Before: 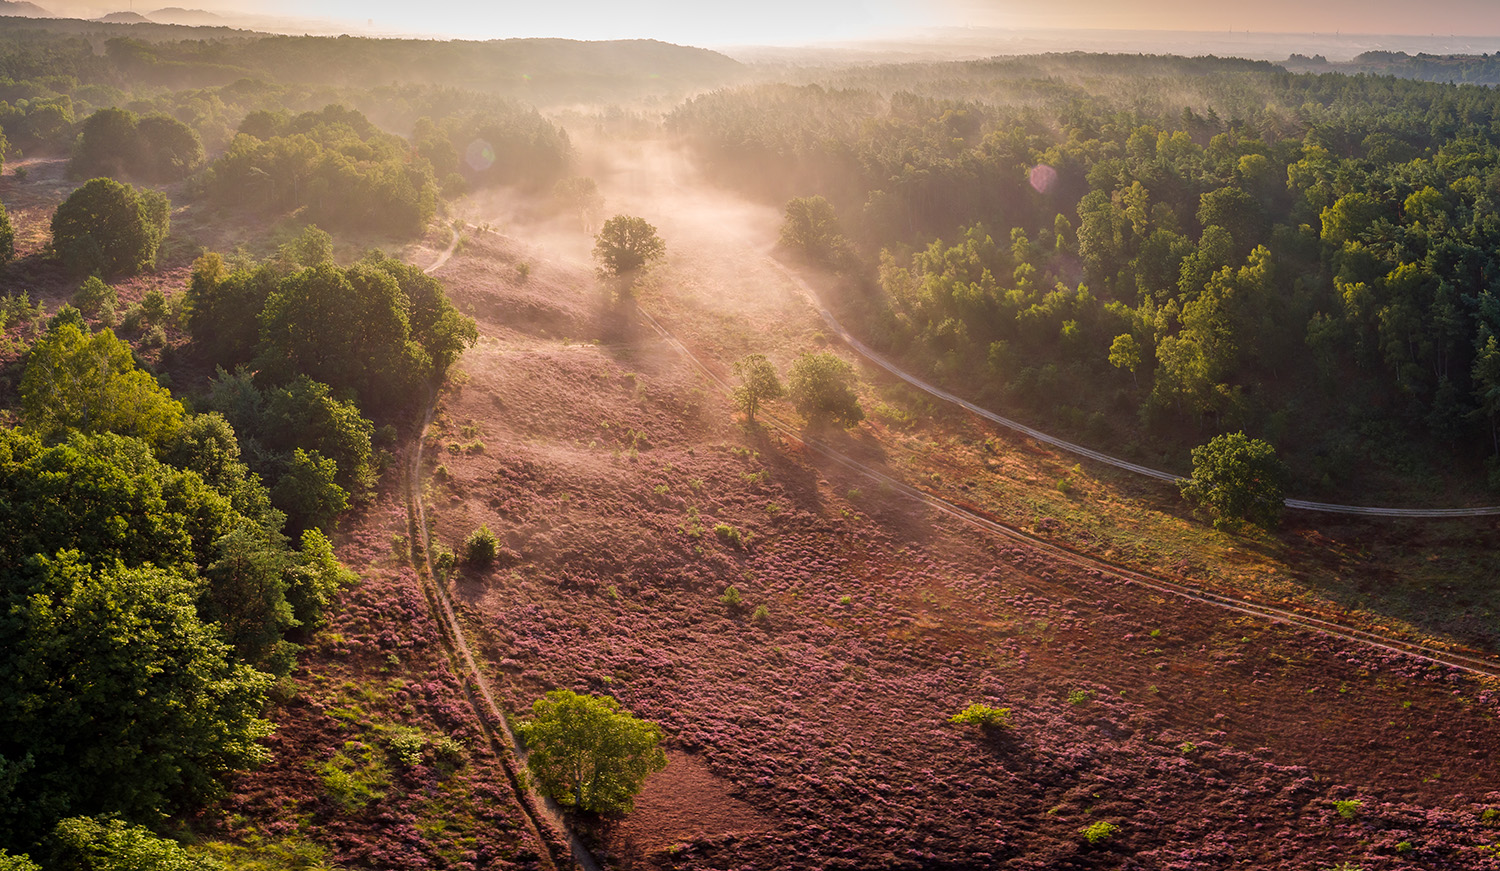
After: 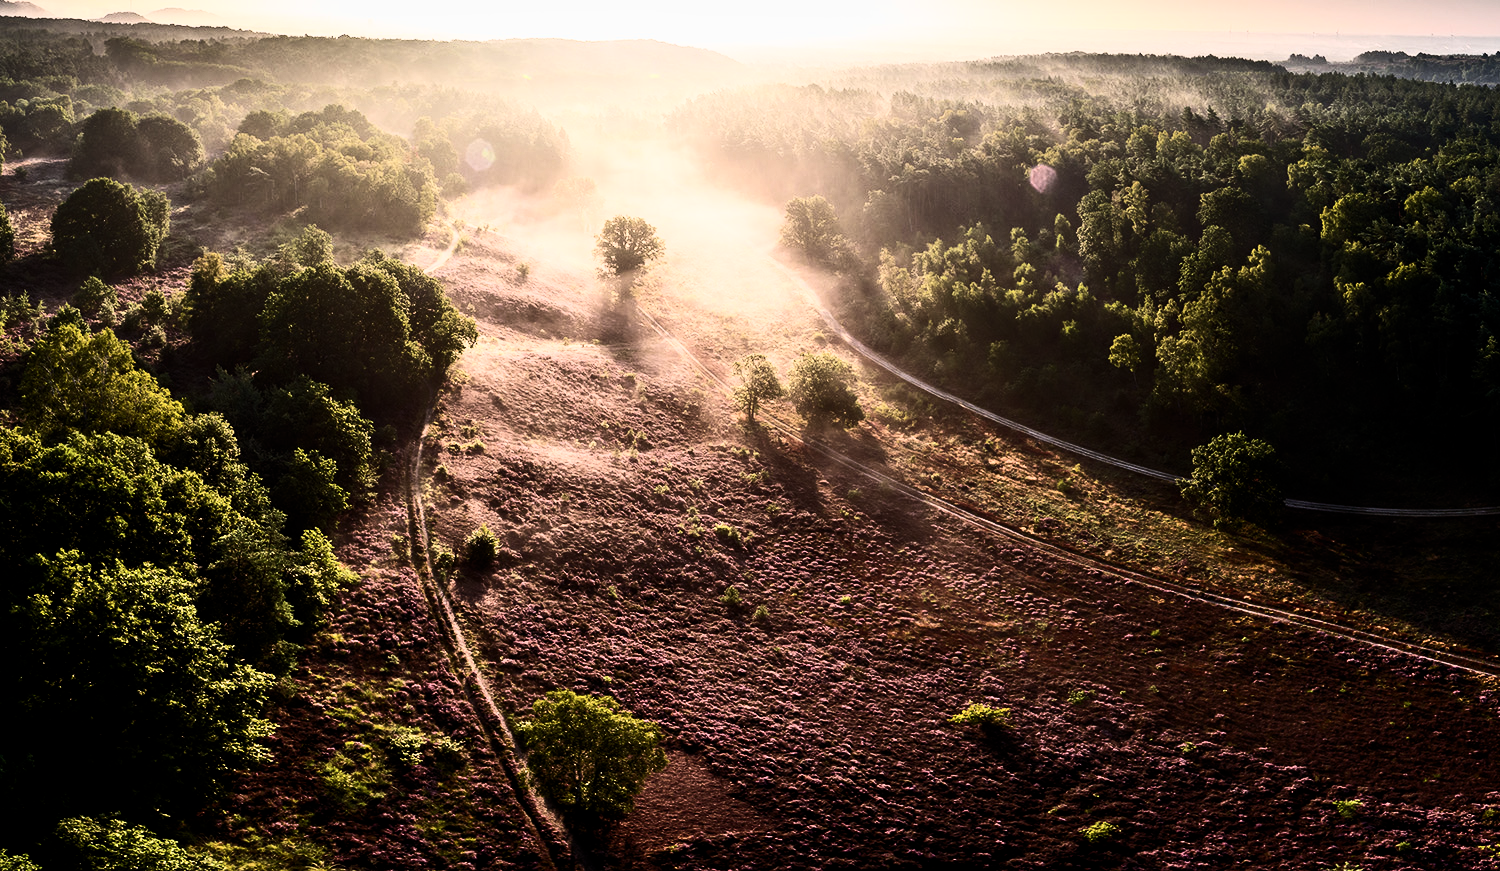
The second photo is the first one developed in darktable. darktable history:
contrast brightness saturation: contrast 0.39, brightness 0.1
filmic rgb: black relative exposure -4.88 EV, hardness 2.82
tone curve: curves: ch0 [(0, 0) (0.56, 0.467) (0.846, 0.934) (1, 1)]
